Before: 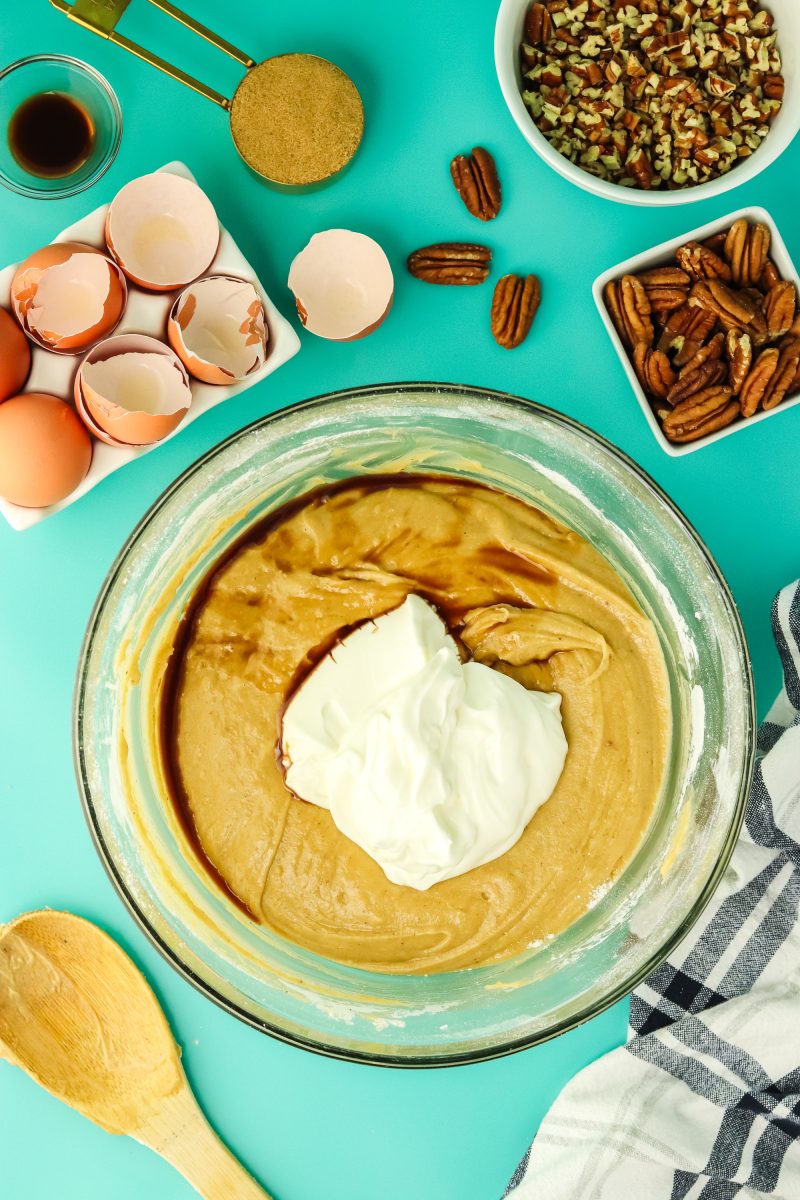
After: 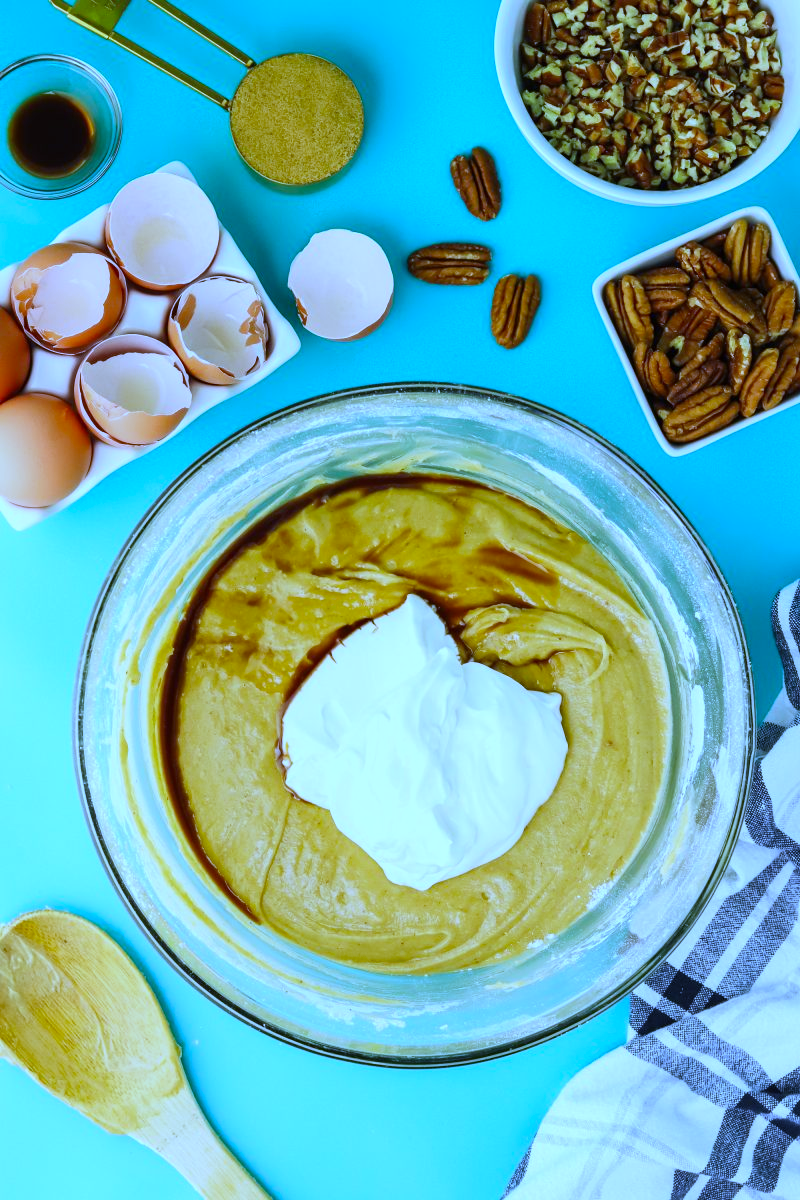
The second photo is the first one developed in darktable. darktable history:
color balance: output saturation 110%
white balance: red 0.766, blue 1.537
